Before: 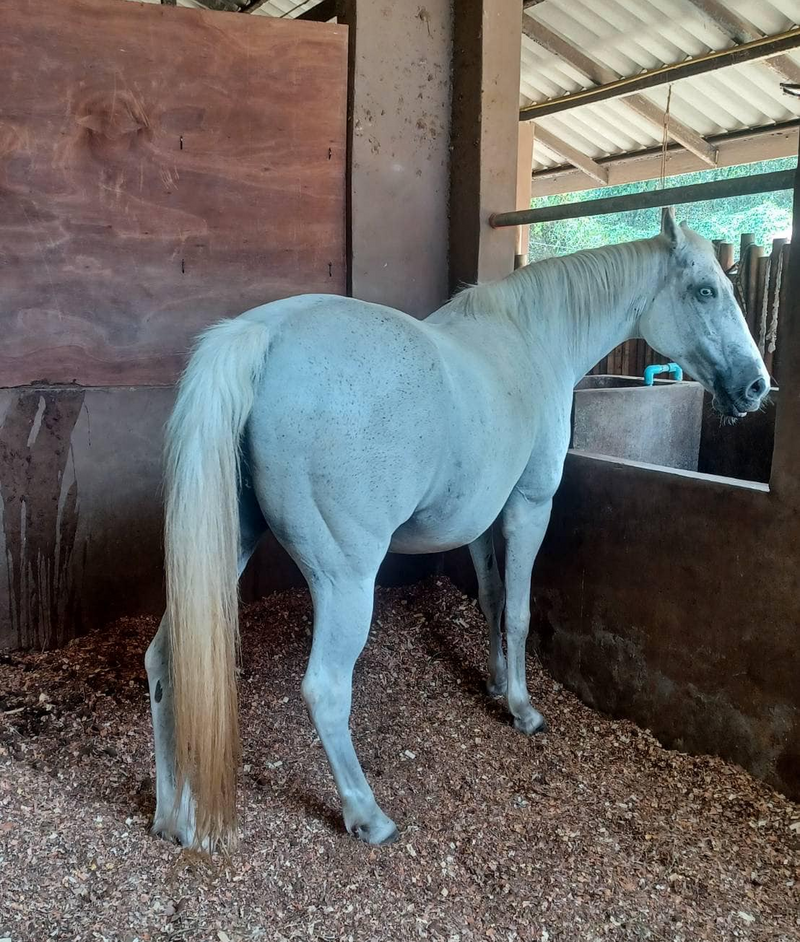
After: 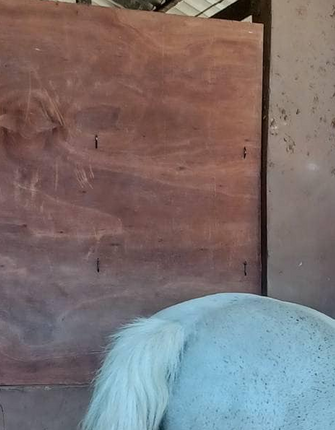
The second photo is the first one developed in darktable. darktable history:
crop and rotate: left 10.803%, top 0.114%, right 47.32%, bottom 54.17%
